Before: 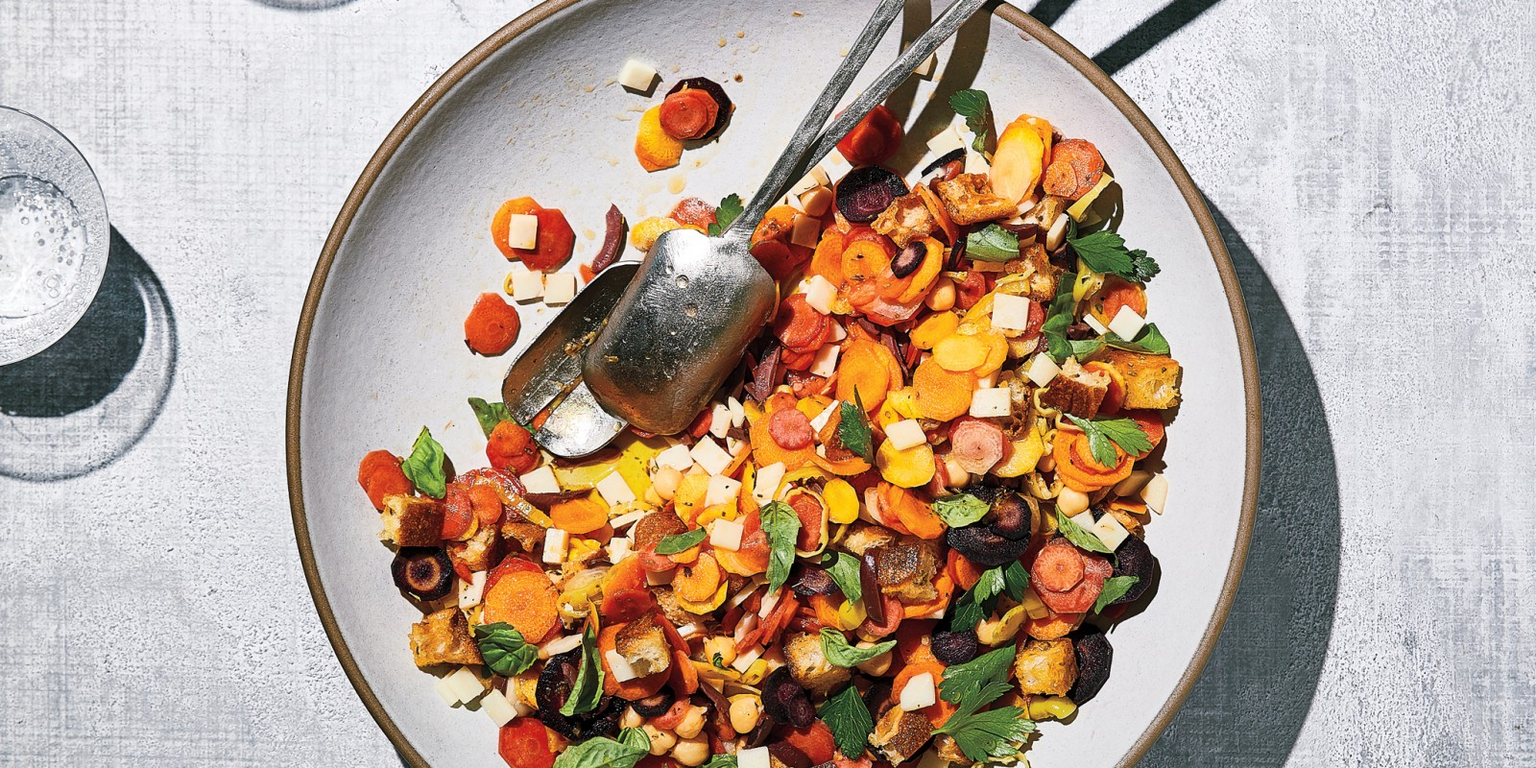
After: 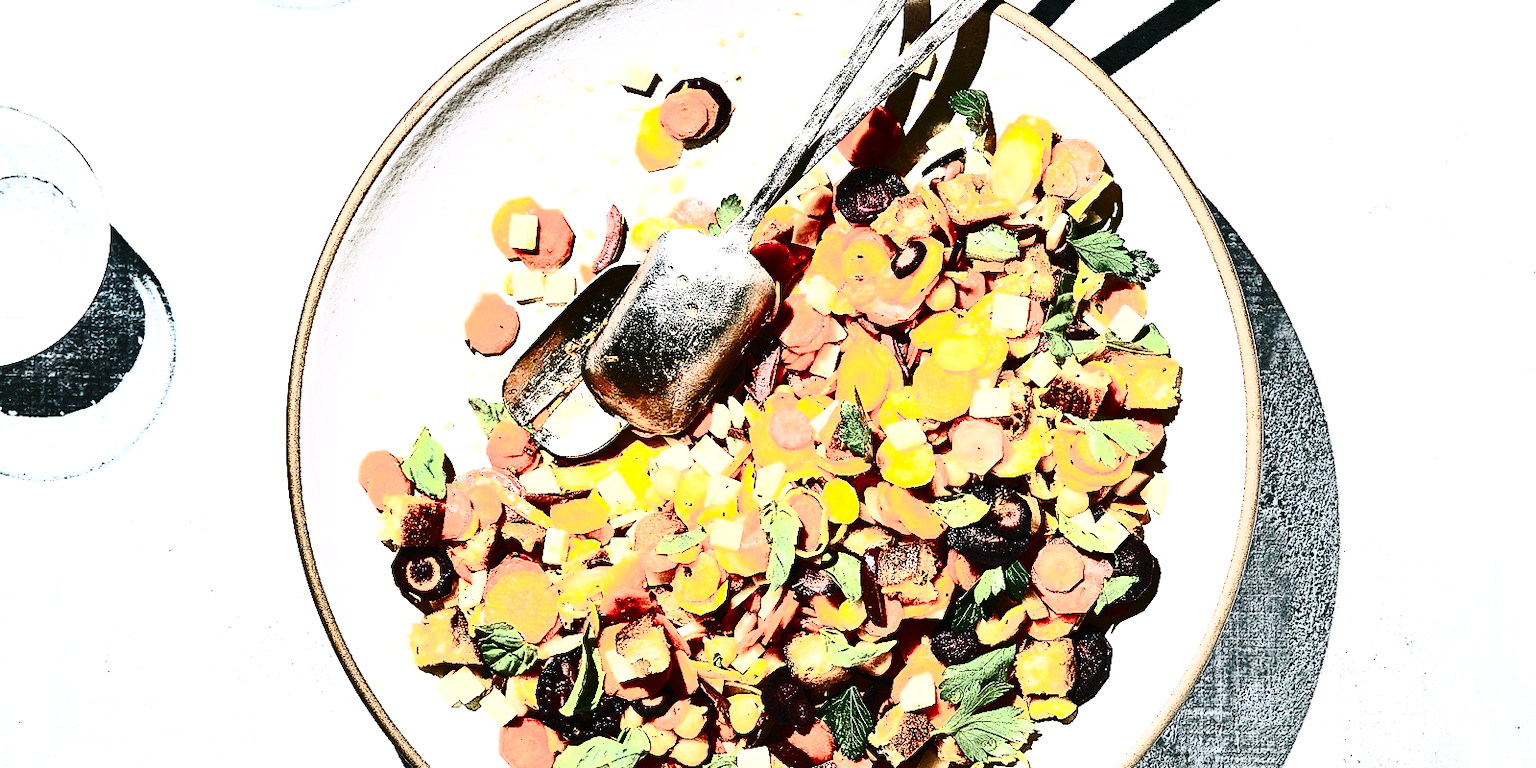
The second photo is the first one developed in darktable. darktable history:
exposure: black level correction 0, exposure 0.68 EV, compensate exposure bias true, compensate highlight preservation false
tone equalizer: -8 EV -0.75 EV, -7 EV -0.7 EV, -6 EV -0.6 EV, -5 EV -0.4 EV, -3 EV 0.4 EV, -2 EV 0.6 EV, -1 EV 0.7 EV, +0 EV 0.75 EV, edges refinement/feathering 500, mask exposure compensation -1.57 EV, preserve details no
contrast brightness saturation: contrast 0.93, brightness 0.2
tone curve: curves: ch0 [(0, 0) (0.003, 0.015) (0.011, 0.021) (0.025, 0.032) (0.044, 0.046) (0.069, 0.062) (0.1, 0.08) (0.136, 0.117) (0.177, 0.165) (0.224, 0.221) (0.277, 0.298) (0.335, 0.385) (0.399, 0.469) (0.468, 0.558) (0.543, 0.637) (0.623, 0.708) (0.709, 0.771) (0.801, 0.84) (0.898, 0.907) (1, 1)], preserve colors none
